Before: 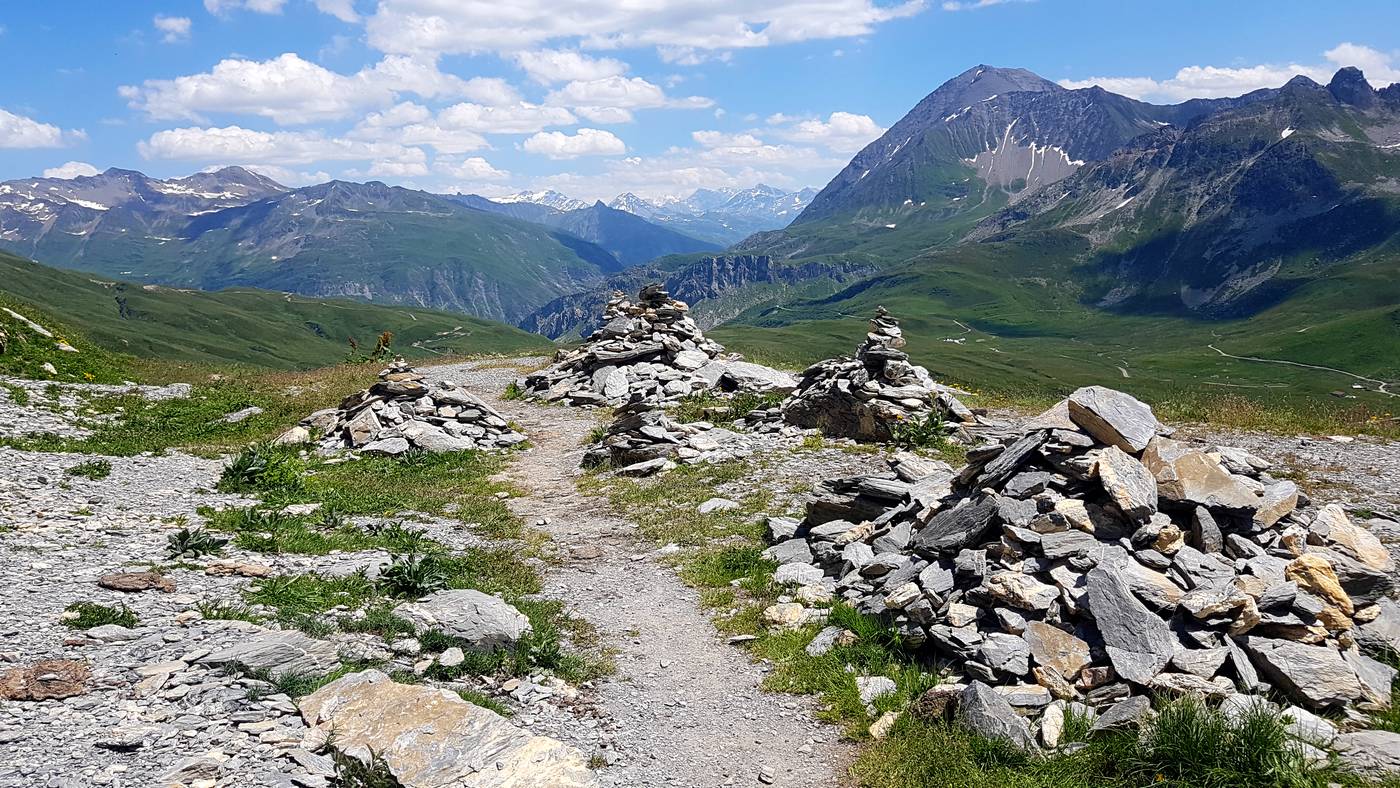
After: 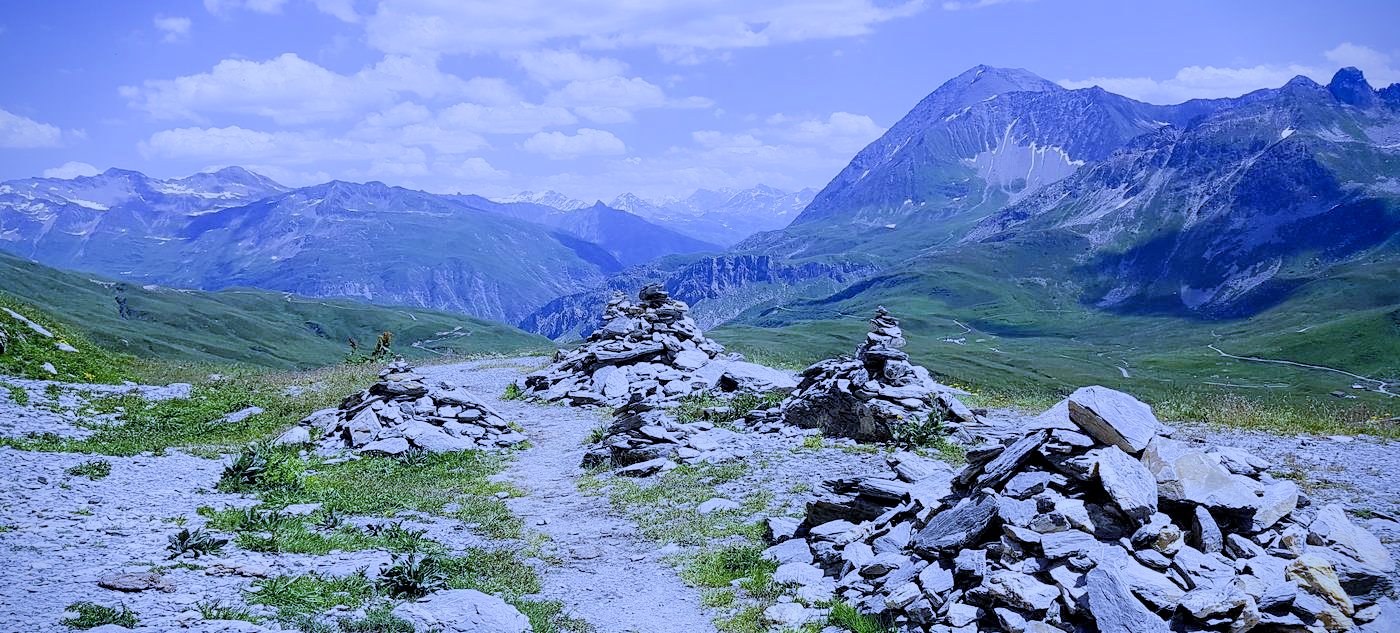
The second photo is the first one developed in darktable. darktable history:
rotate and perspective: automatic cropping original format, crop left 0, crop top 0
crop: bottom 19.644%
white balance: red 0.766, blue 1.537
exposure: exposure 0.722 EV, compensate highlight preservation false
filmic rgb: black relative exposure -7.65 EV, white relative exposure 4.56 EV, hardness 3.61
local contrast: highlights 100%, shadows 100%, detail 120%, midtone range 0.2
vignetting: fall-off start 88.53%, fall-off radius 44.2%, saturation 0.376, width/height ratio 1.161
